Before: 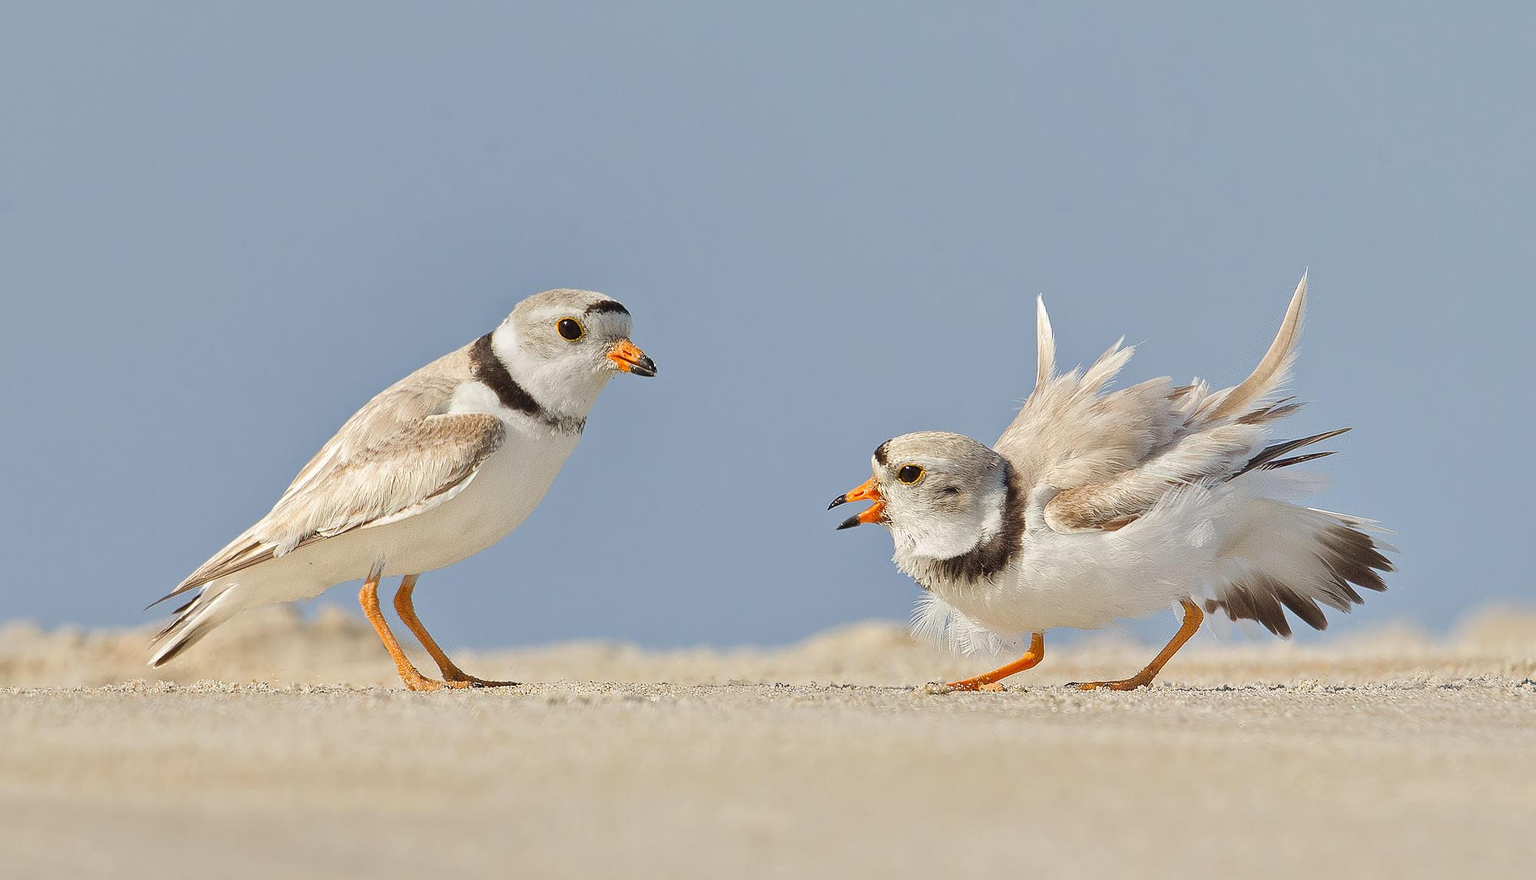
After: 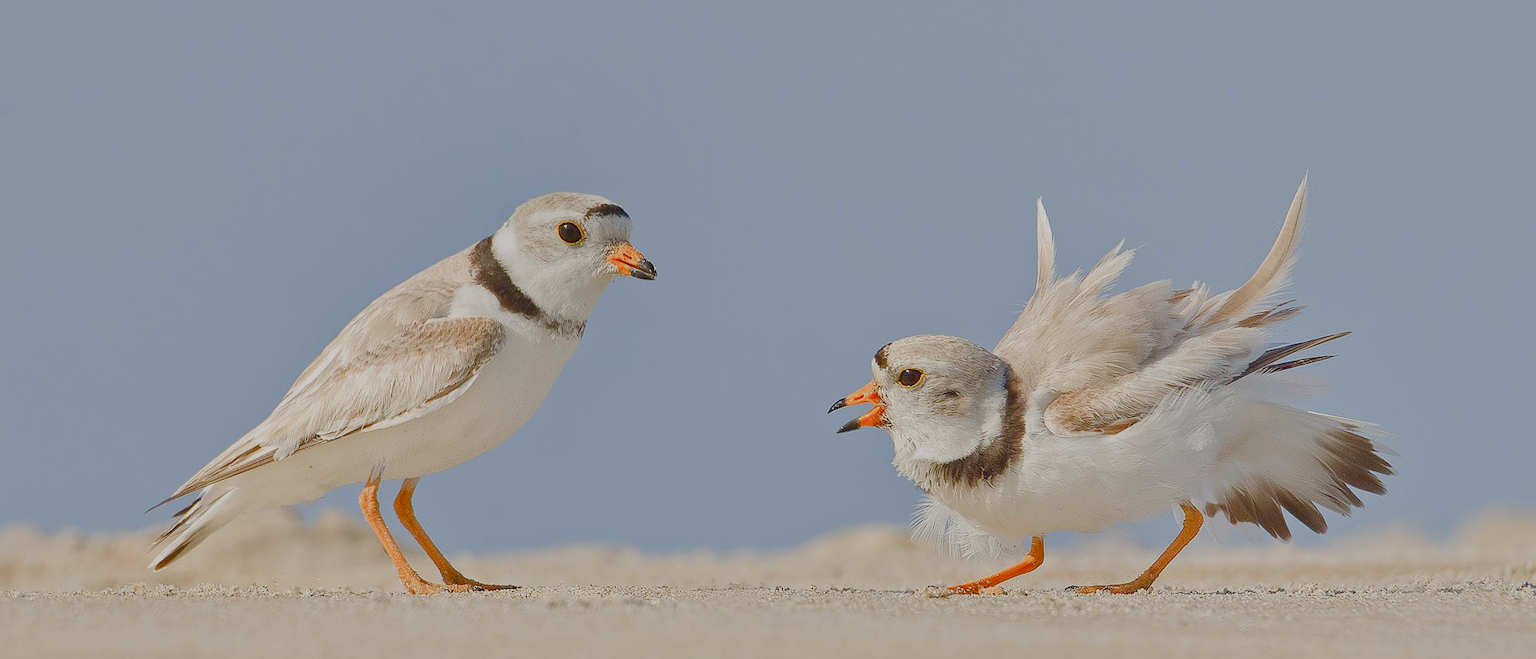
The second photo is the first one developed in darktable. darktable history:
color balance rgb: shadows lift › chroma 1%, shadows lift › hue 113°, highlights gain › chroma 0.2%, highlights gain › hue 333°, perceptual saturation grading › global saturation 20%, perceptual saturation grading › highlights -50%, perceptual saturation grading › shadows 25%, contrast -30%
crop: top 11.038%, bottom 13.962%
